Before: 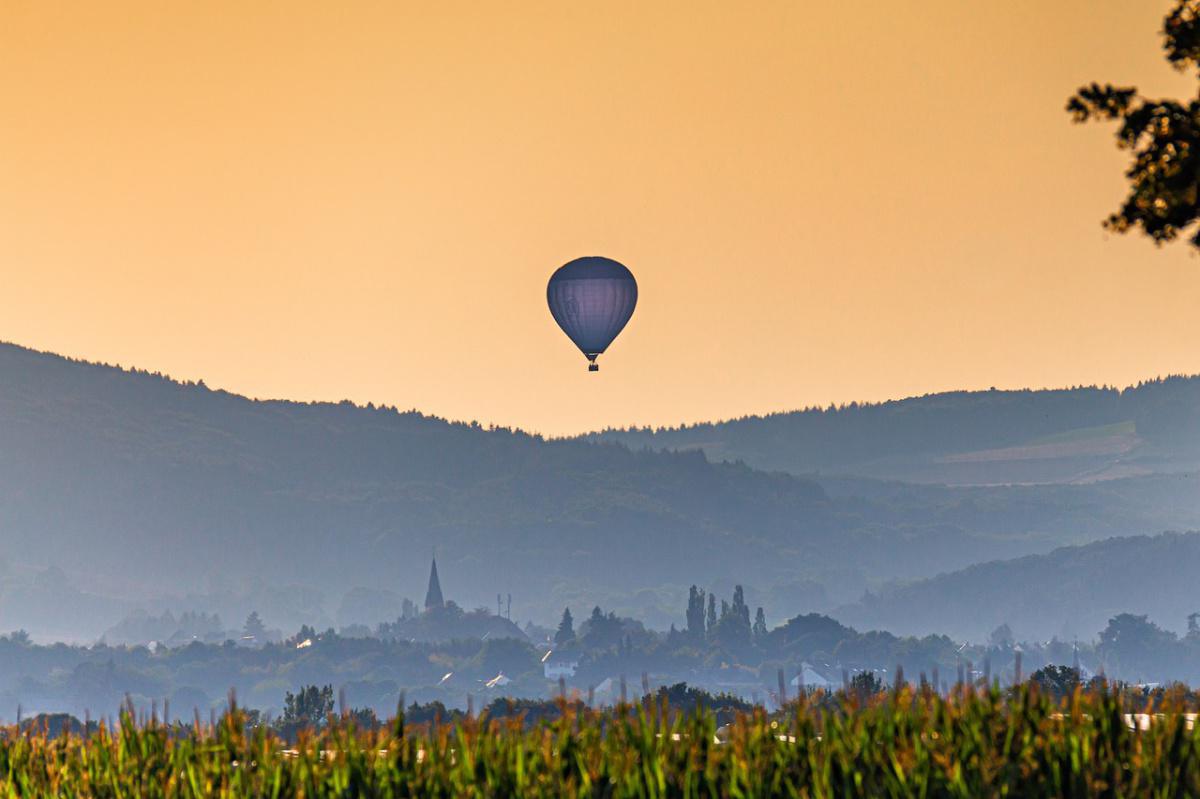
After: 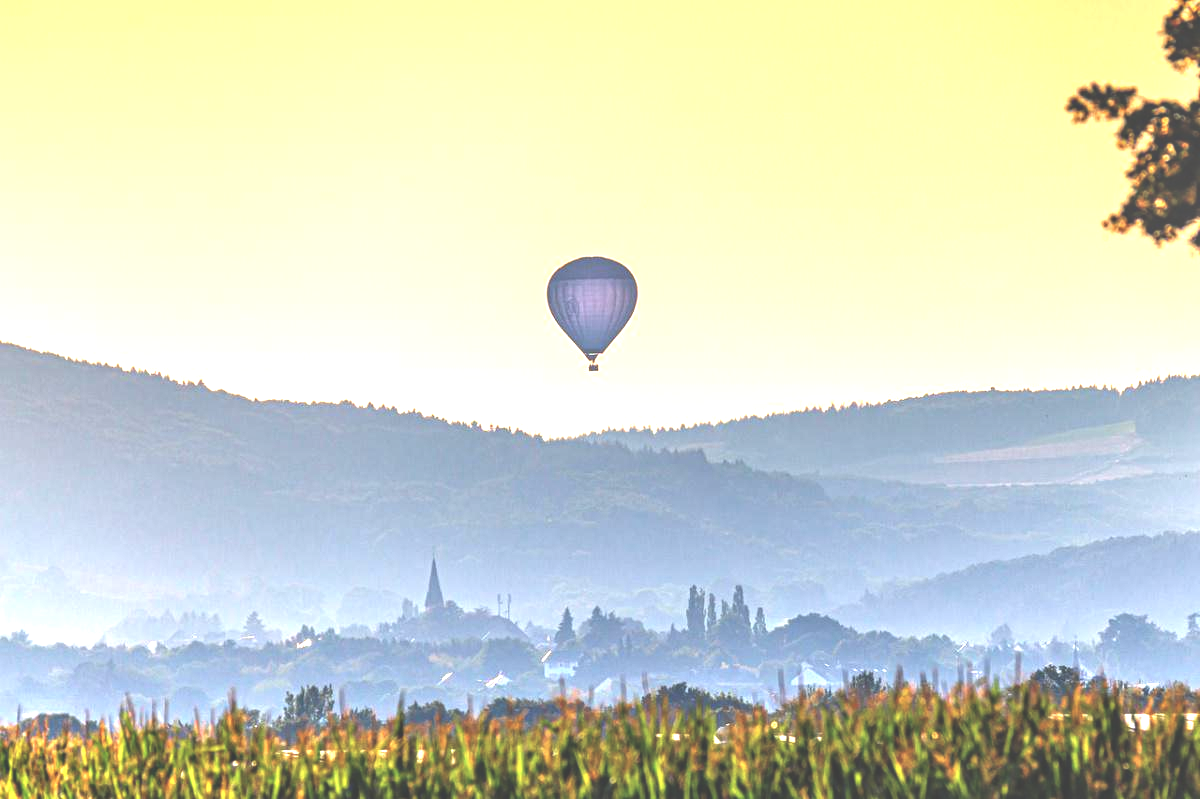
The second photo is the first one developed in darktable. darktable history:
local contrast: detail 130%
exposure: black level correction -0.023, exposure 1.394 EV, compensate highlight preservation false
